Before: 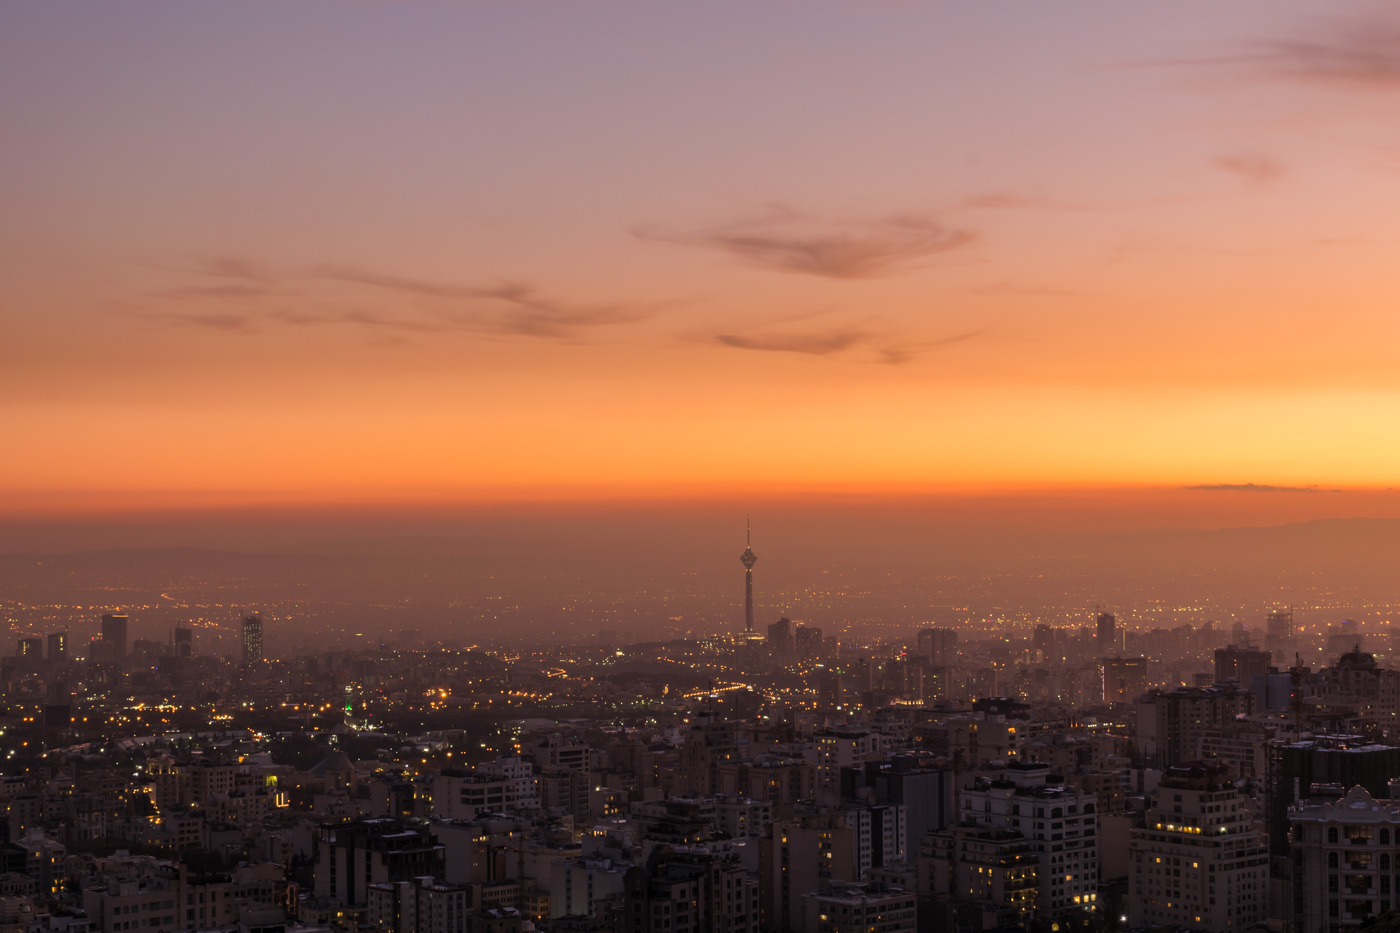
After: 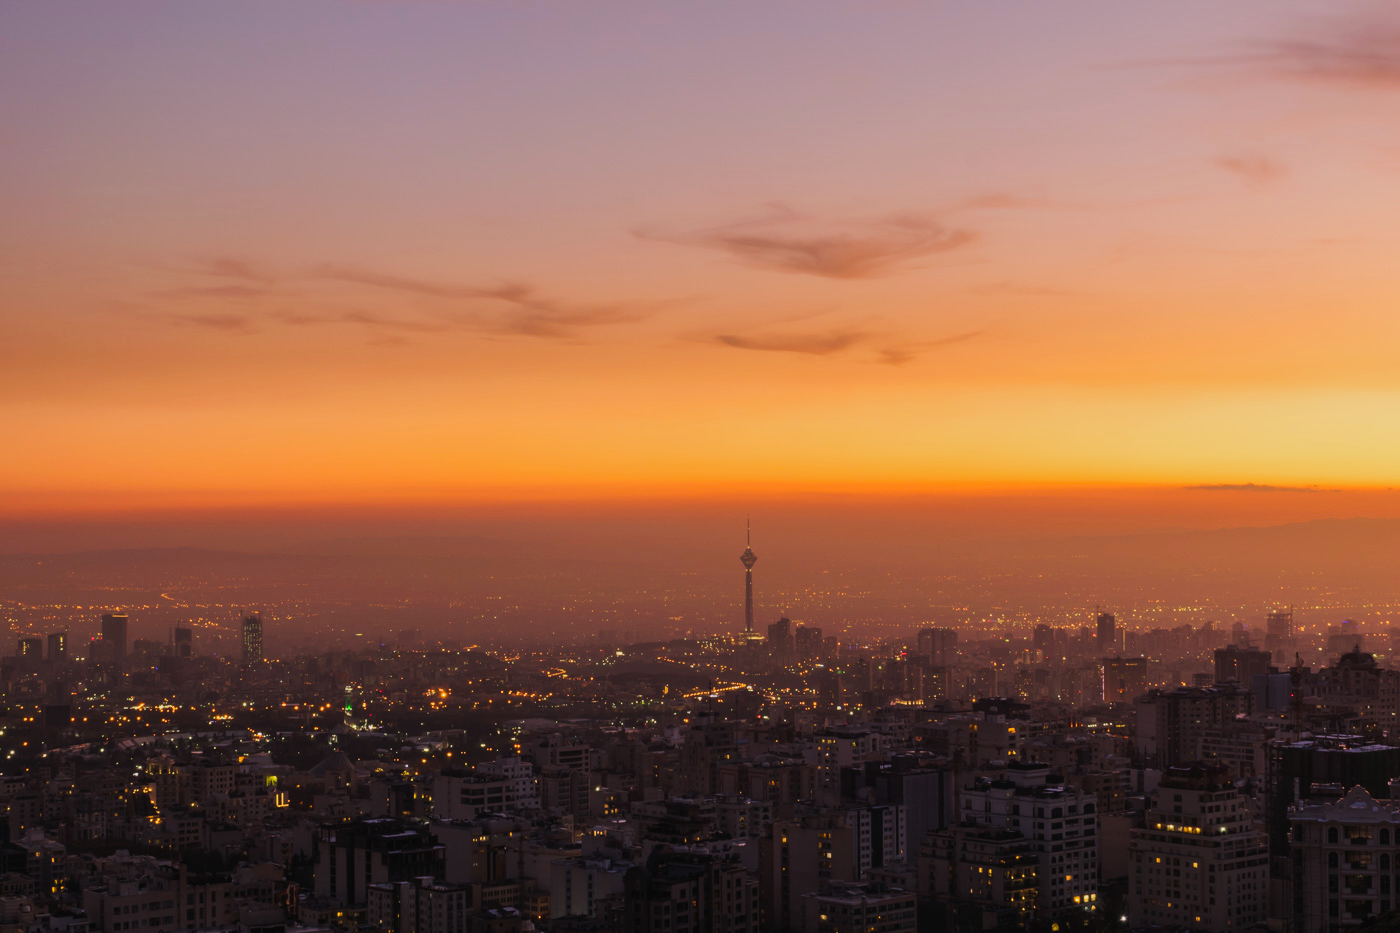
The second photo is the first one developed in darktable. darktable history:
tone curve: curves: ch0 [(0, 0.018) (0.036, 0.038) (0.15, 0.131) (0.27, 0.247) (0.545, 0.561) (0.761, 0.761) (1, 0.919)]; ch1 [(0, 0) (0.179, 0.173) (0.322, 0.32) (0.429, 0.431) (0.502, 0.5) (0.519, 0.522) (0.562, 0.588) (0.625, 0.67) (0.711, 0.745) (1, 1)]; ch2 [(0, 0) (0.29, 0.295) (0.404, 0.436) (0.497, 0.499) (0.521, 0.523) (0.561, 0.605) (0.657, 0.655) (0.712, 0.764) (1, 1)], preserve colors none
color correction: highlights b* 0.059, saturation 1.14
